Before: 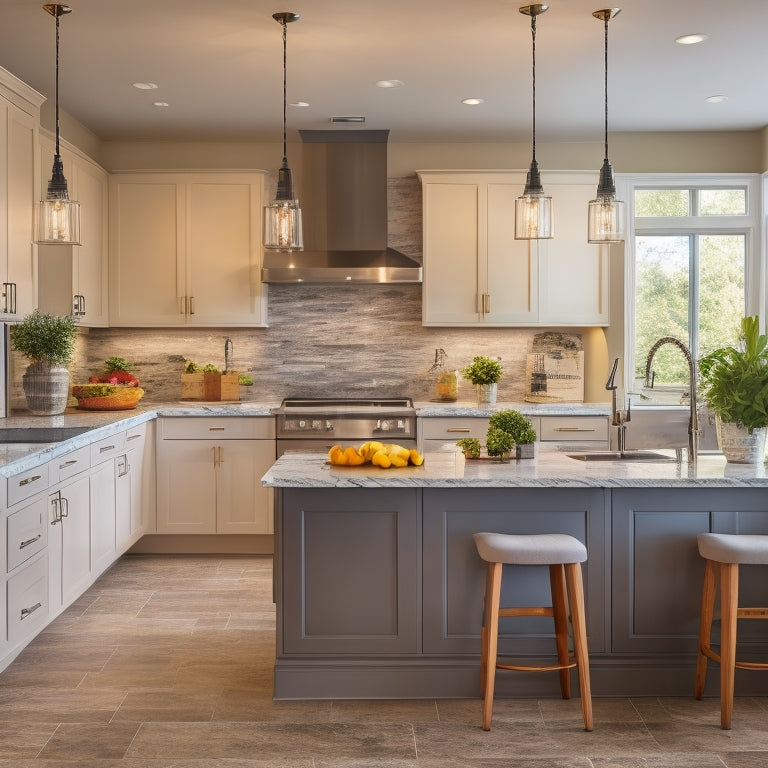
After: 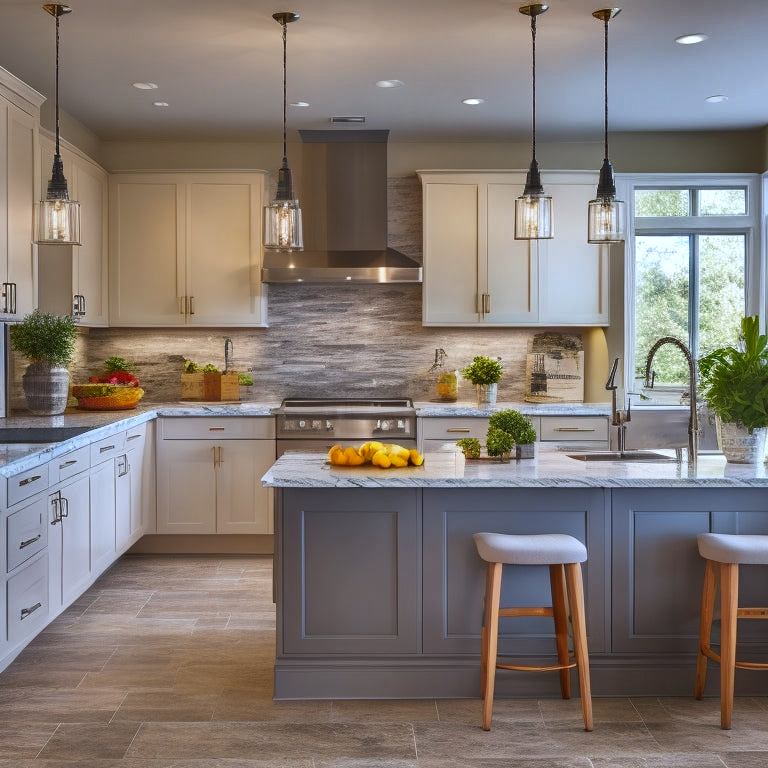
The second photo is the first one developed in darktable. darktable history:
white balance: red 0.931, blue 1.11
exposure: black level correction 0, exposure 0.5 EV, compensate exposure bias true, compensate highlight preservation false
shadows and highlights: shadows 80.73, white point adjustment -9.07, highlights -61.46, soften with gaussian
